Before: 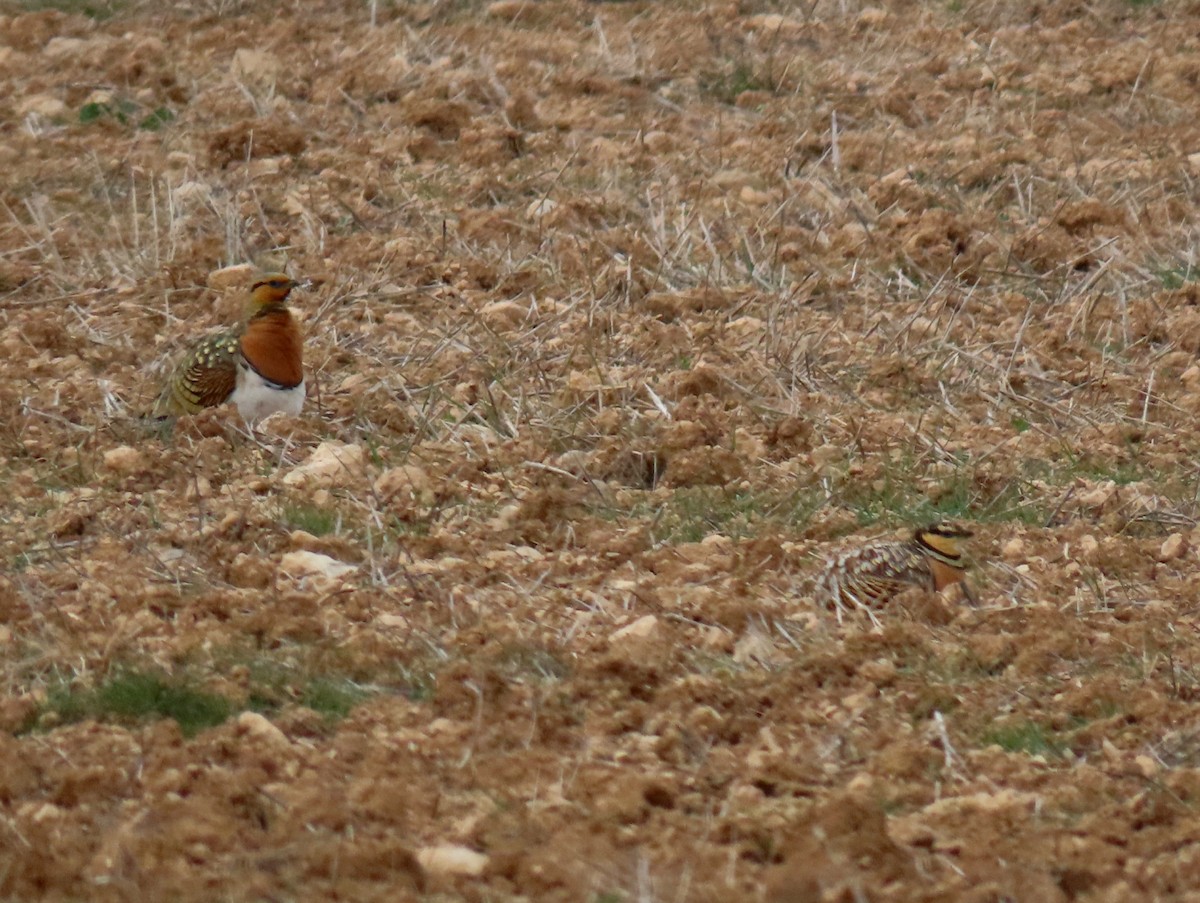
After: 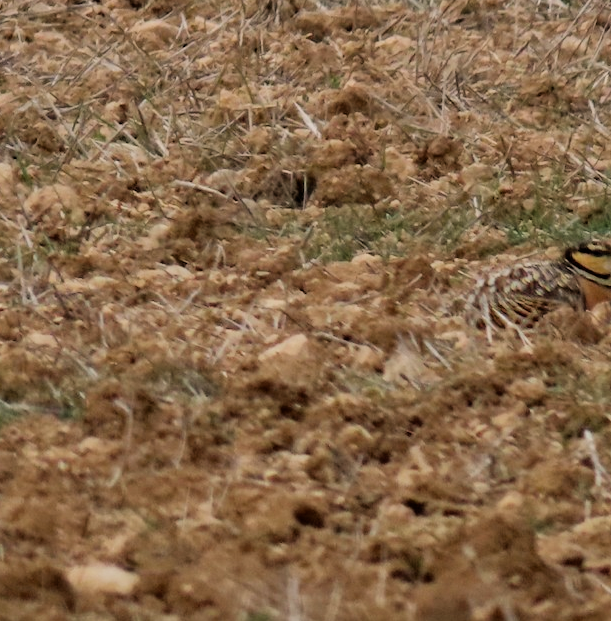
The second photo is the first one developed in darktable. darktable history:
crop and rotate: left 29.237%, top 31.152%, right 19.807%
filmic rgb: black relative exposure -5 EV, hardness 2.88, contrast 1.2
color correction: highlights a* 3.84, highlights b* 5.07
